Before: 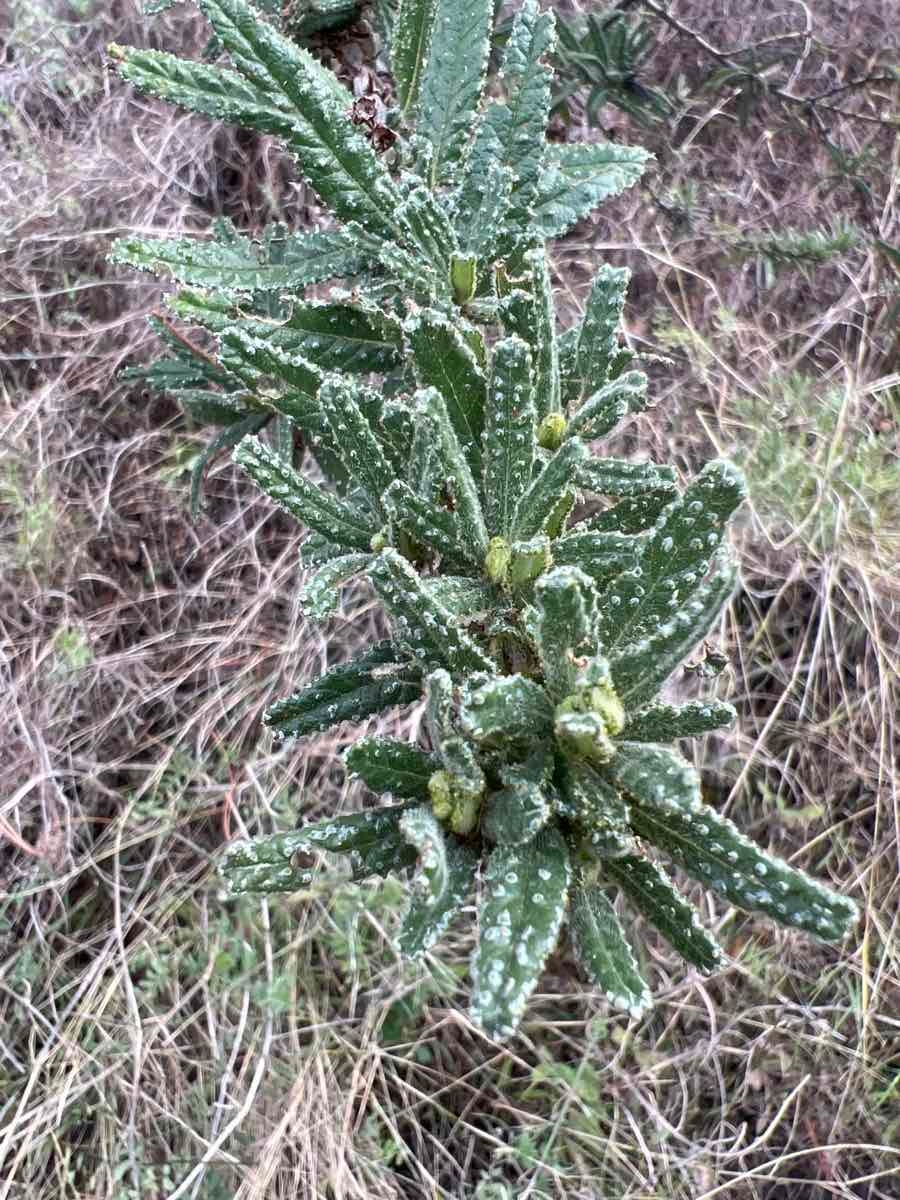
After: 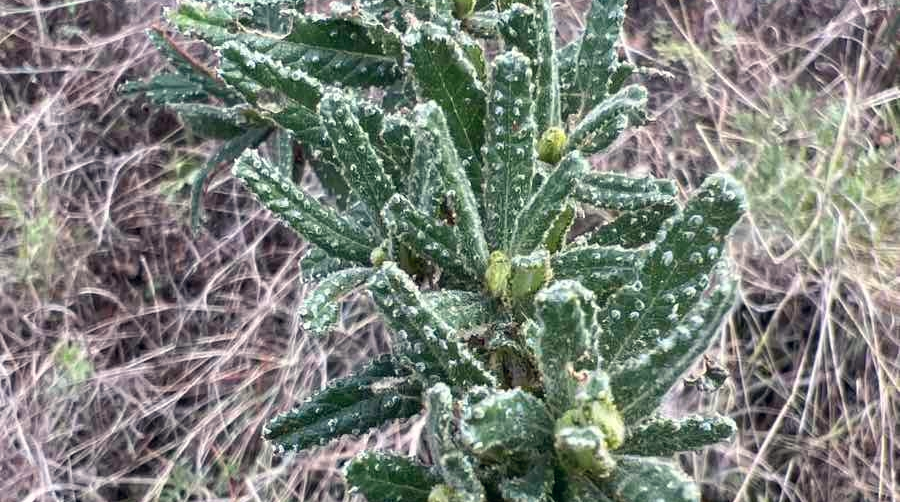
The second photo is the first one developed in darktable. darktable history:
crop and rotate: top 23.84%, bottom 34.294%
color correction: highlights a* 0.207, highlights b* 2.7, shadows a* -0.874, shadows b* -4.78
